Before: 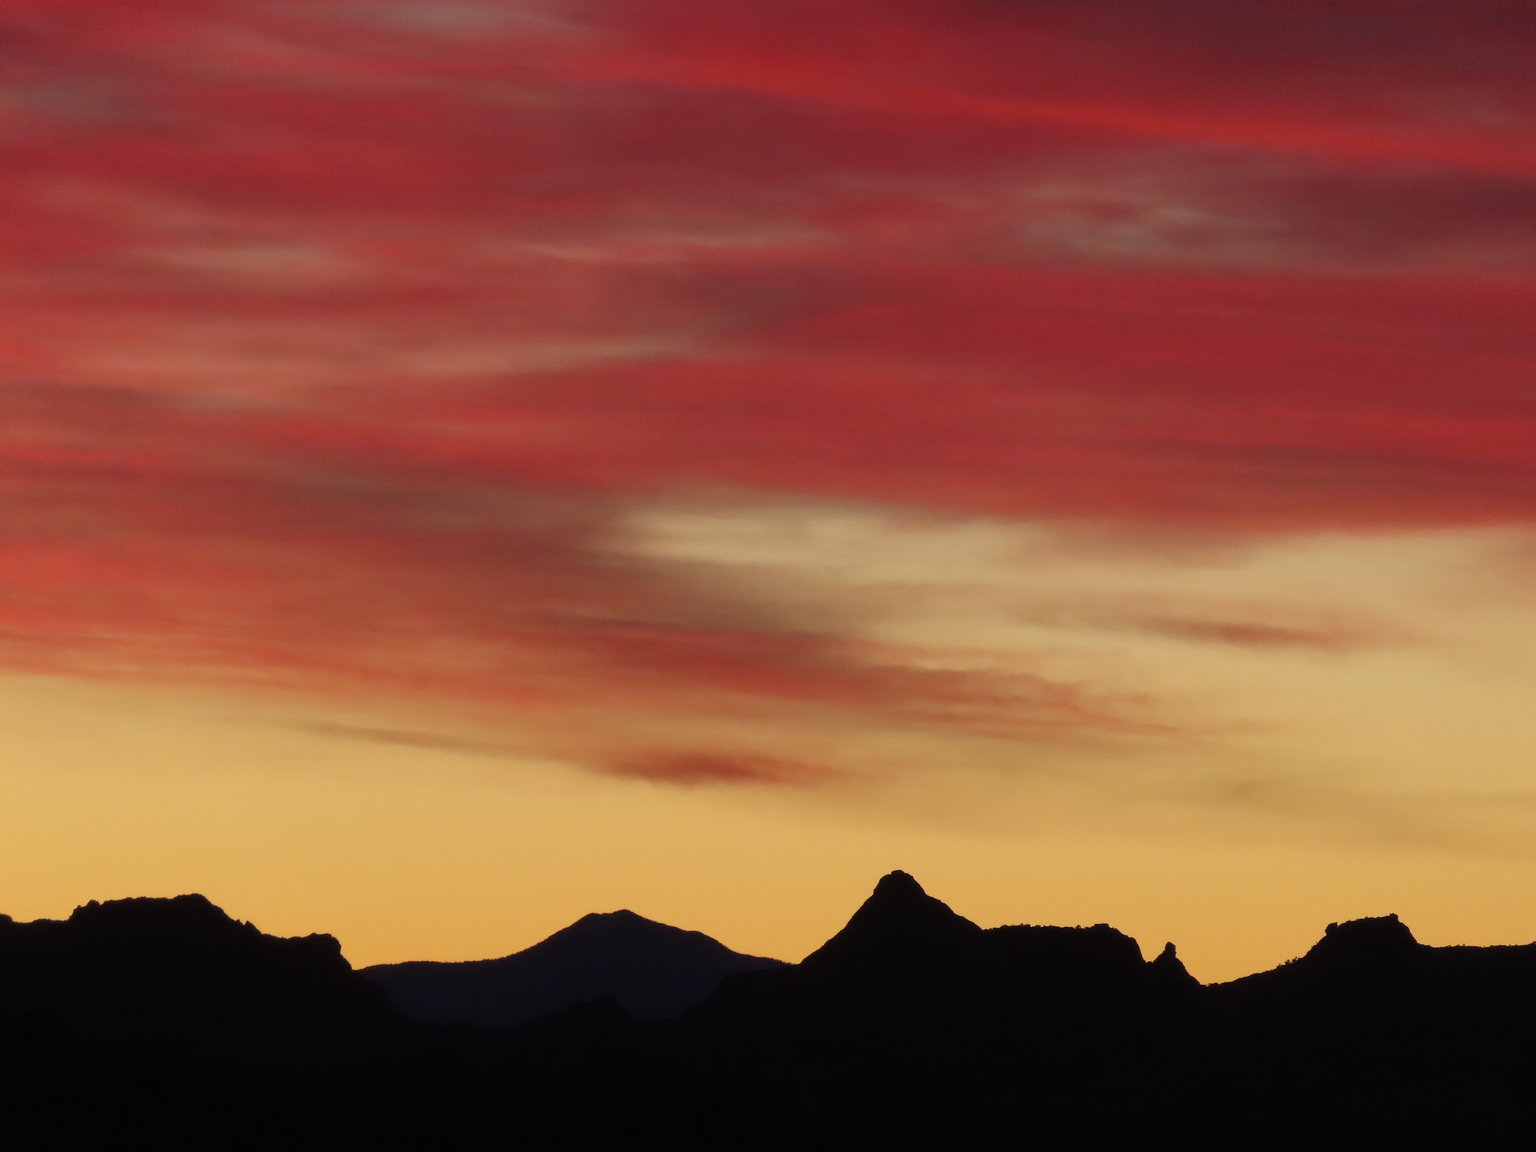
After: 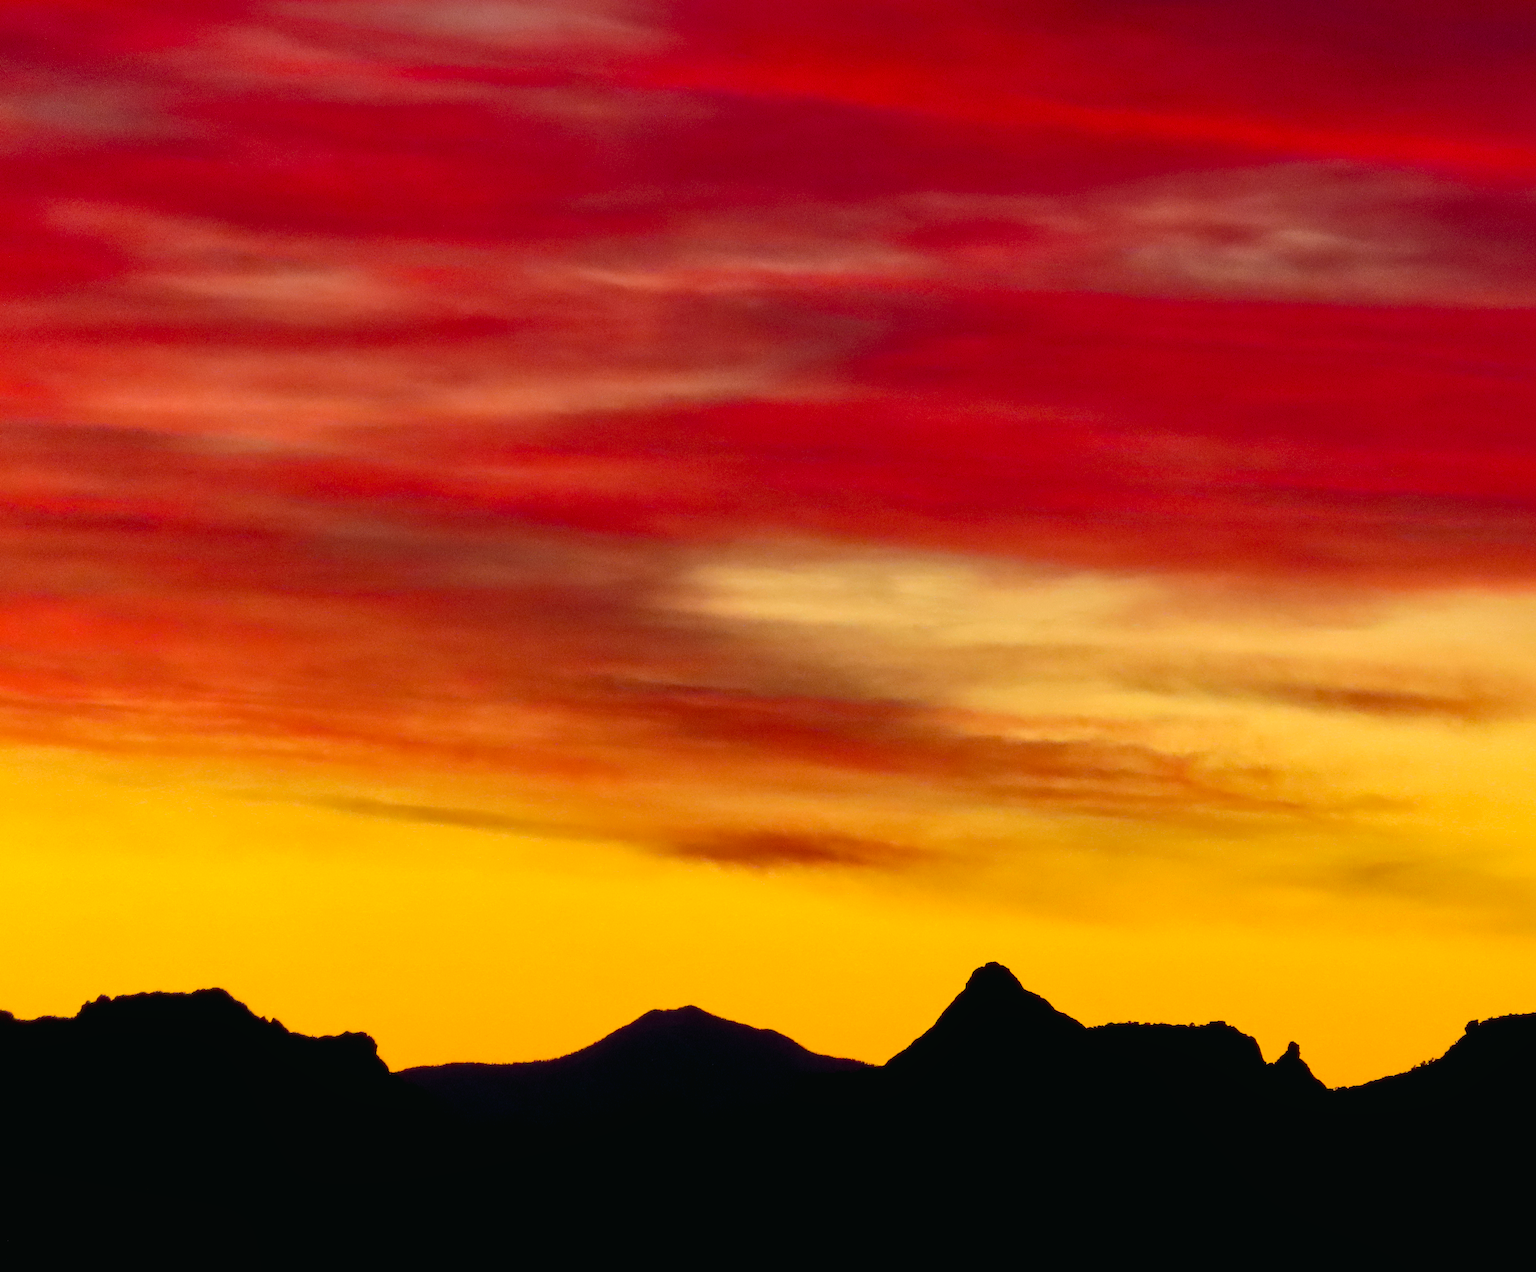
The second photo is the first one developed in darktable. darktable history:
color balance rgb: perceptual saturation grading › global saturation 35.446%, perceptual brilliance grading › global brilliance -5.111%, perceptual brilliance grading › highlights 23.805%, perceptual brilliance grading › mid-tones 7.221%, perceptual brilliance grading › shadows -4.776%
crop: right 9.497%, bottom 0.036%
local contrast: highlights 103%, shadows 98%, detail 119%, midtone range 0.2
shadows and highlights: on, module defaults
exposure: black level correction 0.005, exposure 0.015 EV, compensate highlight preservation false
tone curve: curves: ch0 [(0, 0.01) (0.037, 0.032) (0.131, 0.108) (0.275, 0.258) (0.483, 0.512) (0.61, 0.661) (0.696, 0.742) (0.792, 0.834) (0.911, 0.936) (0.997, 0.995)]; ch1 [(0, 0) (0.308, 0.29) (0.425, 0.411) (0.503, 0.502) (0.551, 0.563) (0.683, 0.706) (0.746, 0.77) (1, 1)]; ch2 [(0, 0) (0.246, 0.233) (0.36, 0.352) (0.415, 0.415) (0.485, 0.487) (0.502, 0.502) (0.525, 0.523) (0.545, 0.552) (0.587, 0.6) (0.636, 0.652) (0.711, 0.729) (0.845, 0.855) (0.998, 0.977)], color space Lab, independent channels, preserve colors none
